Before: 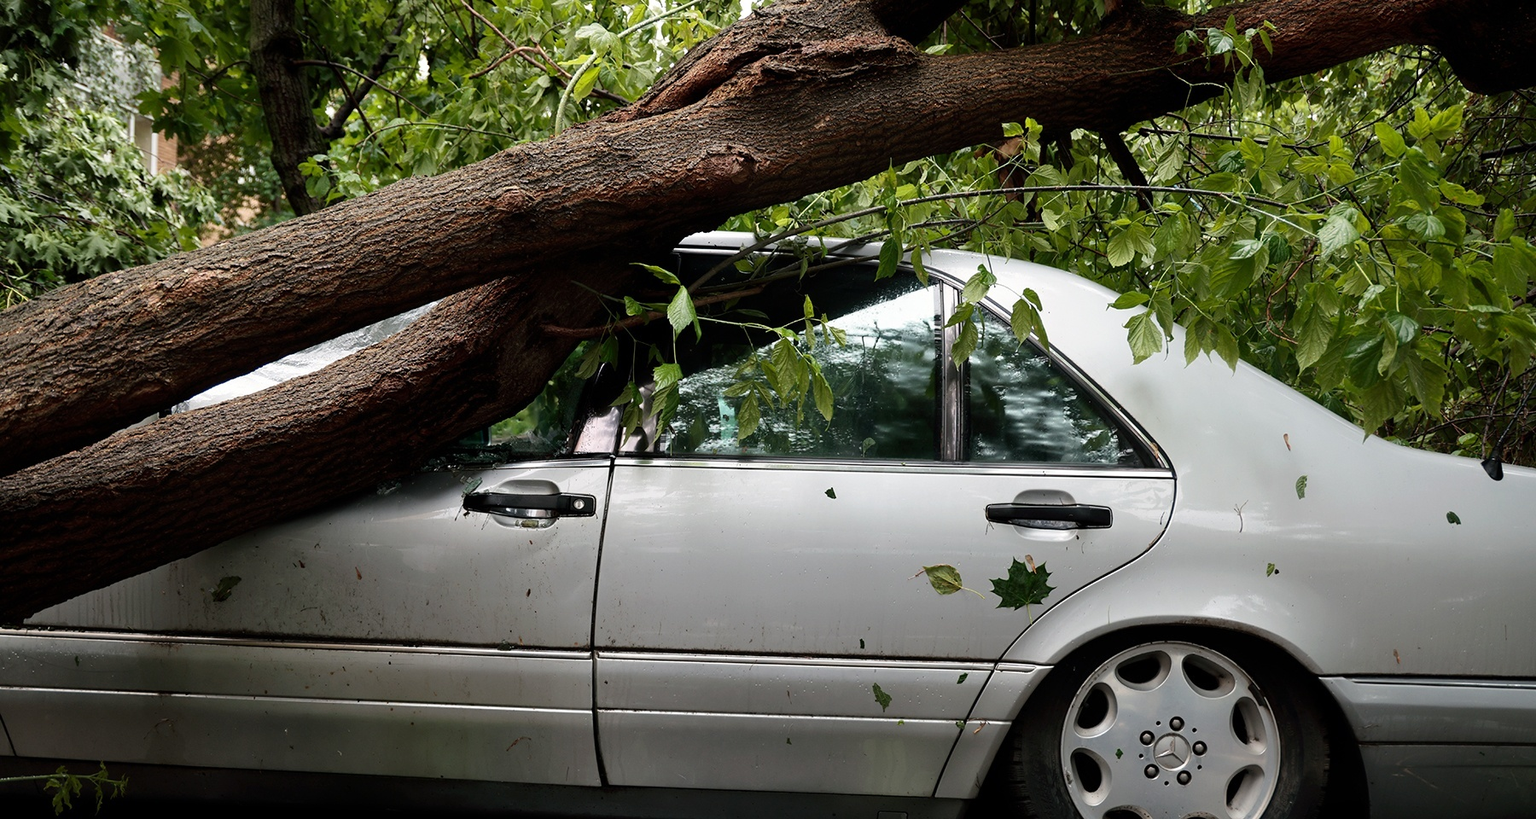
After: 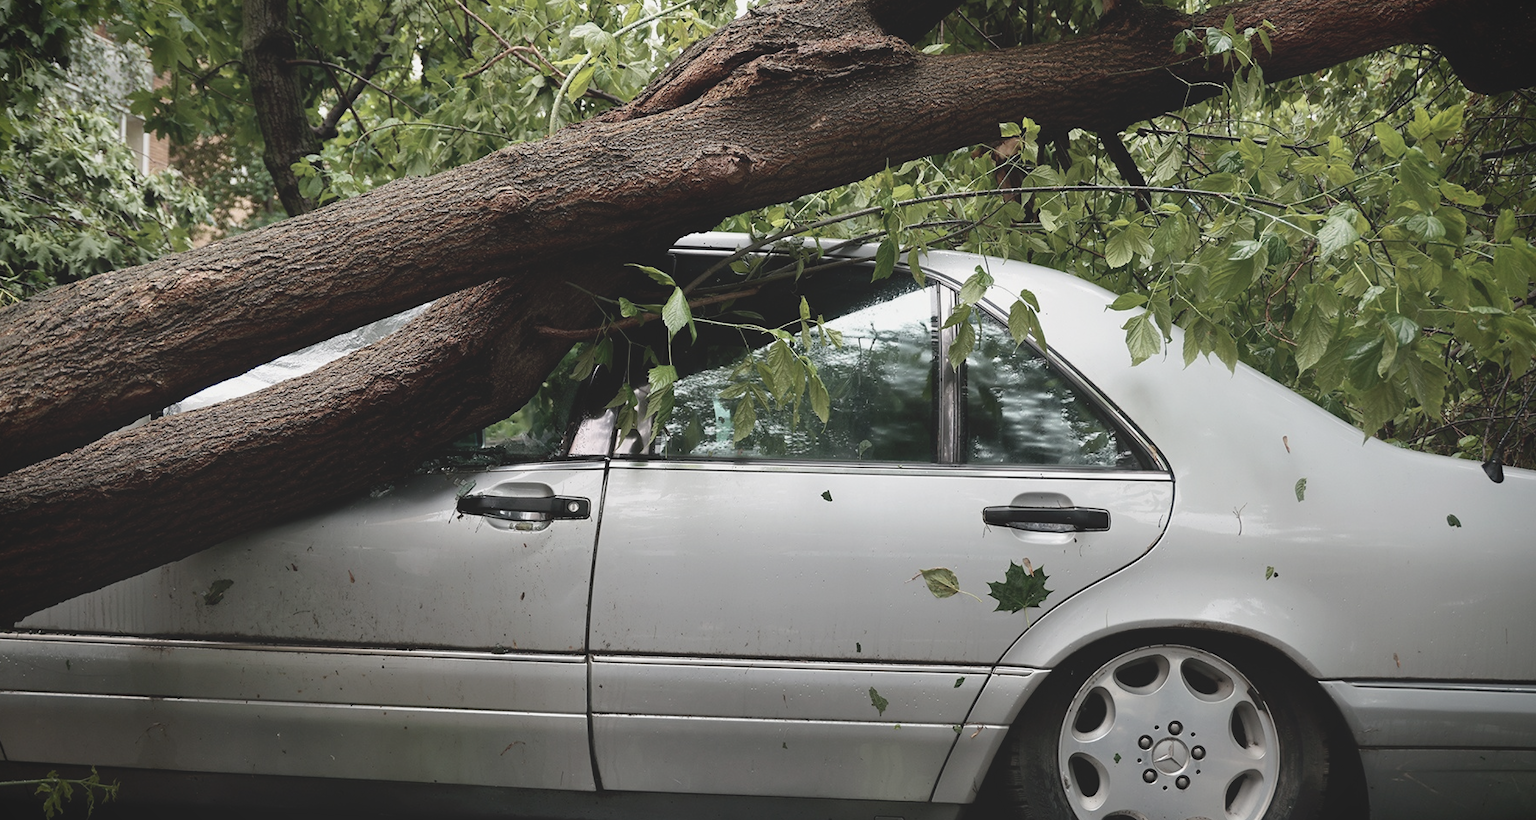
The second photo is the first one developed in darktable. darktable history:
contrast brightness saturation: contrast -0.26, saturation -0.43
exposure: exposure 0.426 EV, compensate highlight preservation false
crop and rotate: left 0.614%, top 0.179%, bottom 0.309%
vignetting: fall-off start 88.53%, fall-off radius 44.2%, saturation 0.376, width/height ratio 1.161
